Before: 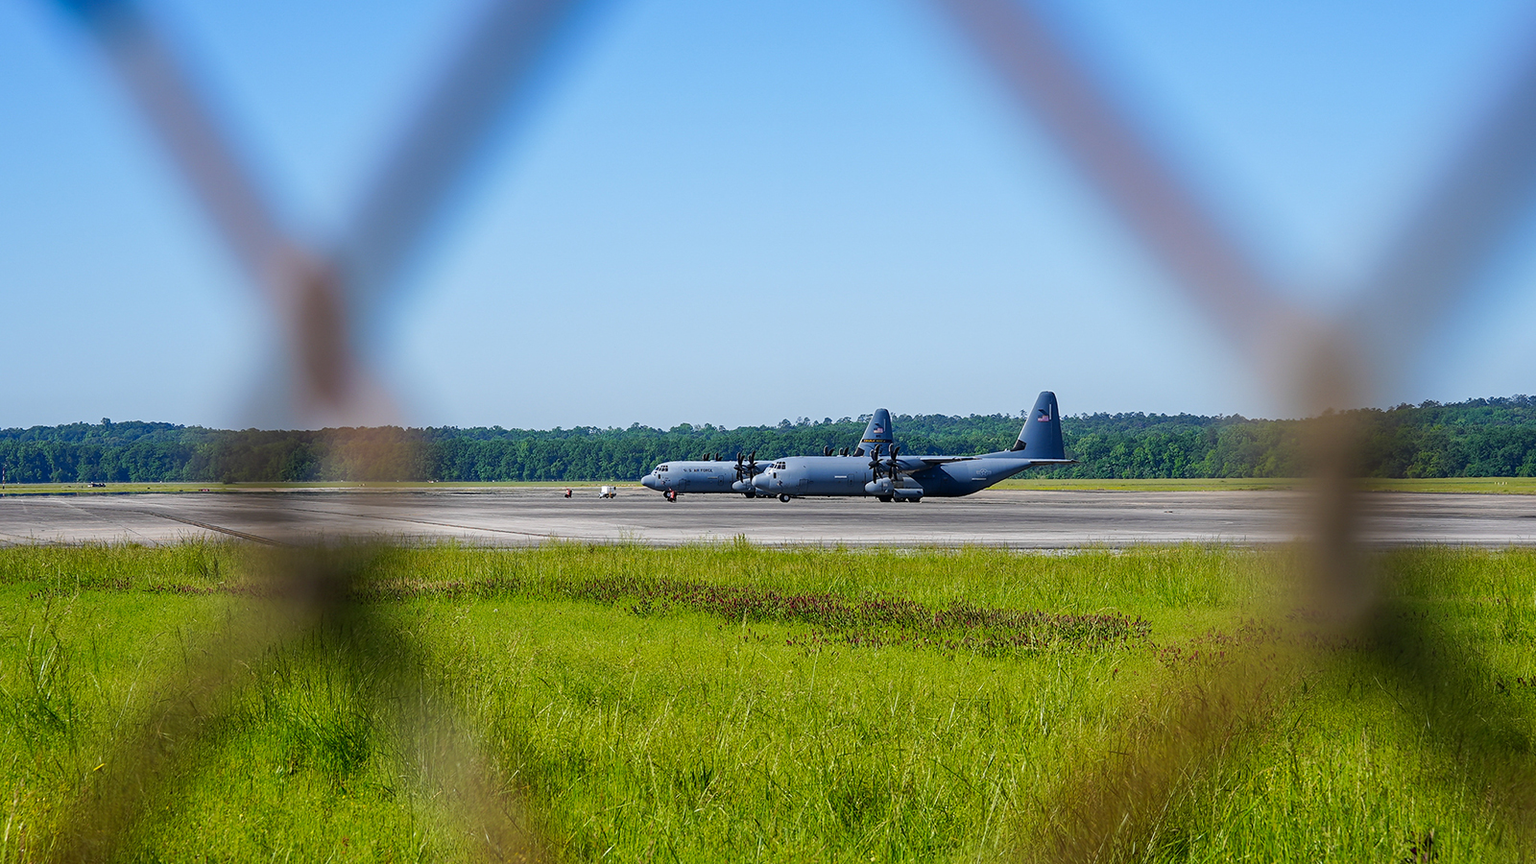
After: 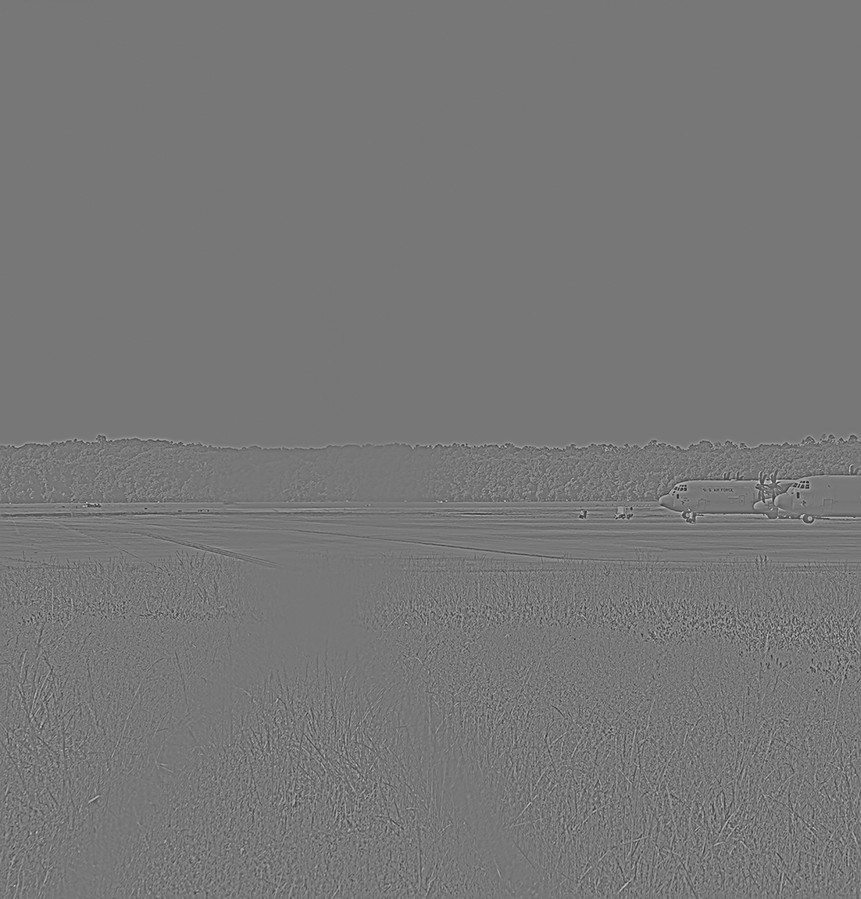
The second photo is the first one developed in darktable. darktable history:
highpass: sharpness 9.84%, contrast boost 9.94%
crop: left 0.587%, right 45.588%, bottom 0.086%
sharpen: on, module defaults
exposure: black level correction 0, exposure 0.7 EV, compensate exposure bias true, compensate highlight preservation false
